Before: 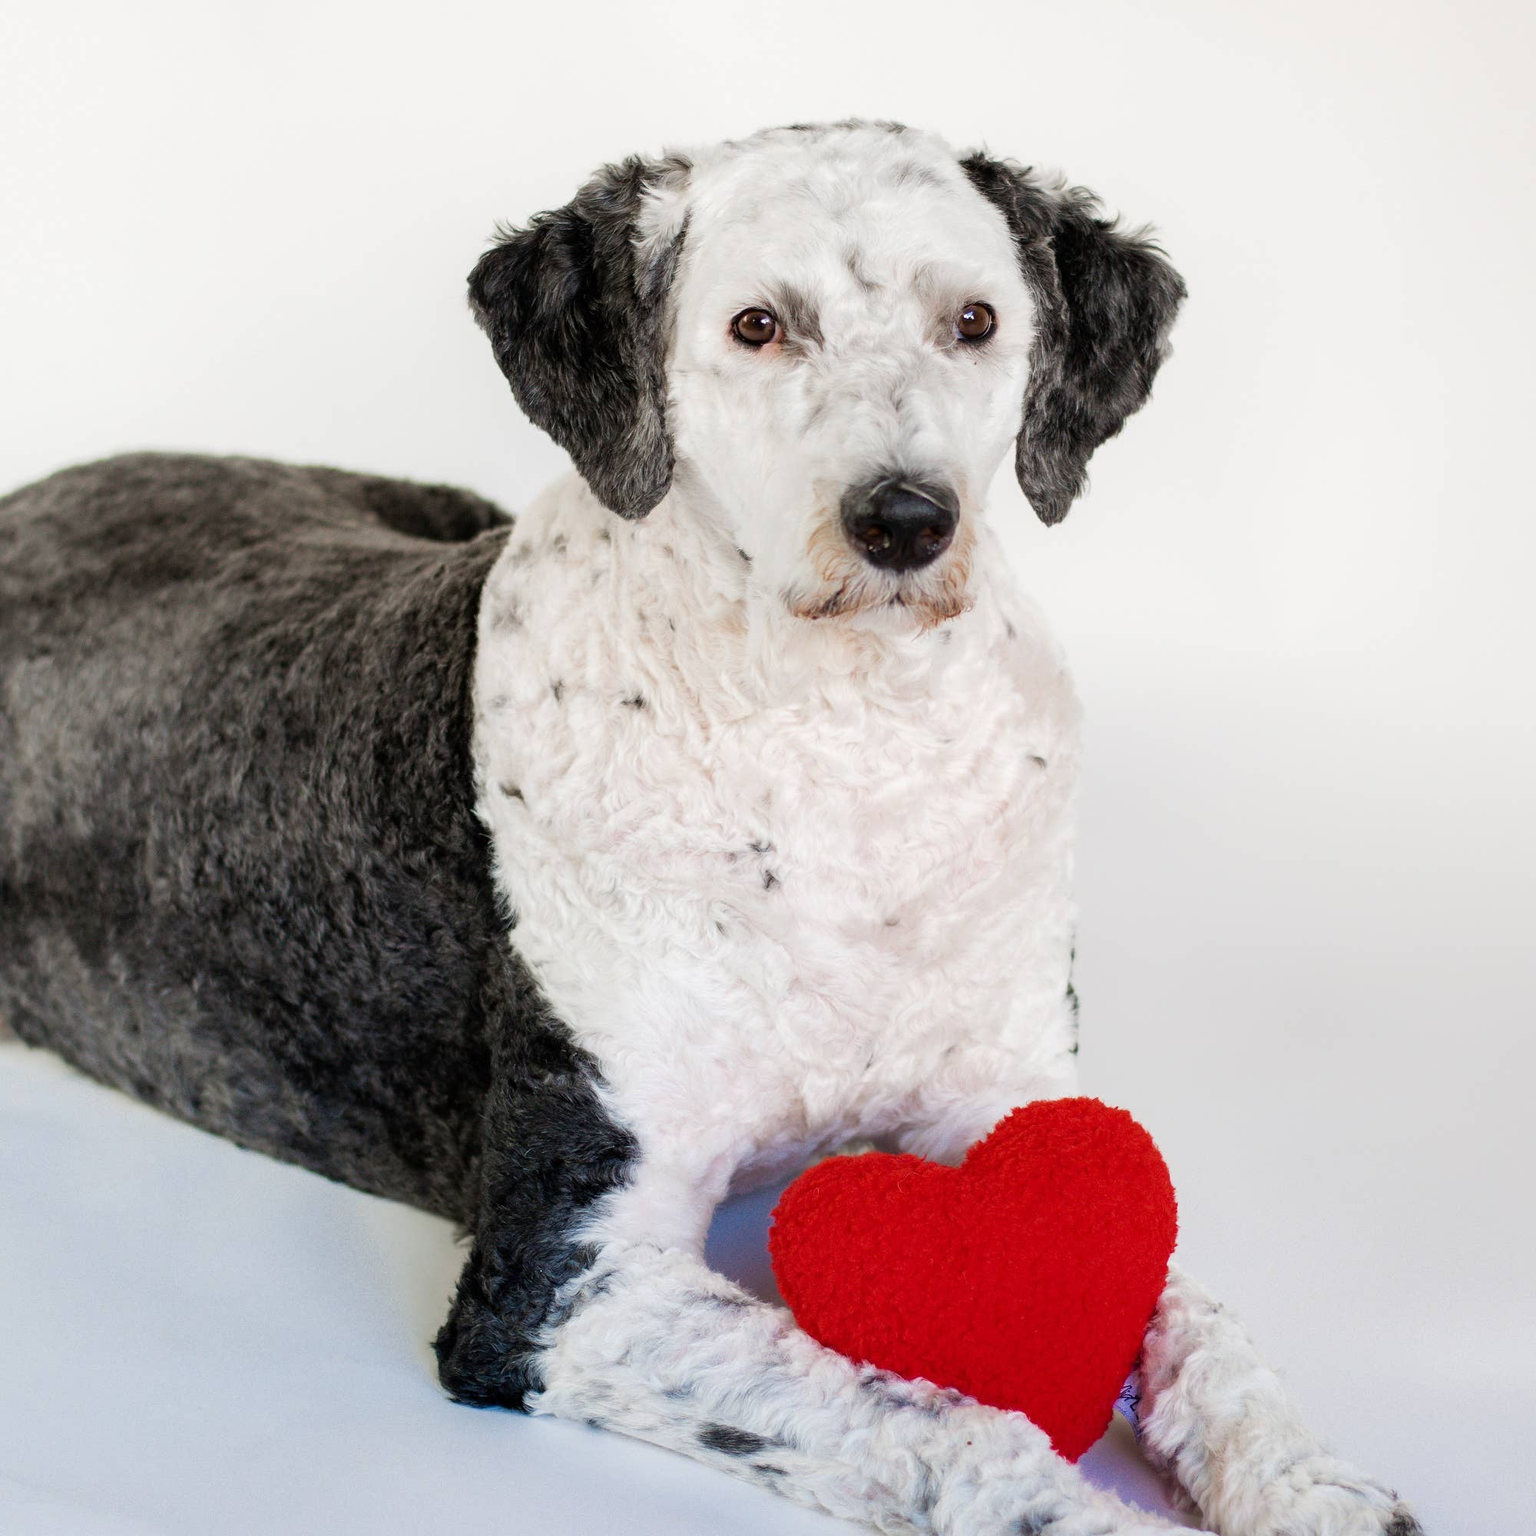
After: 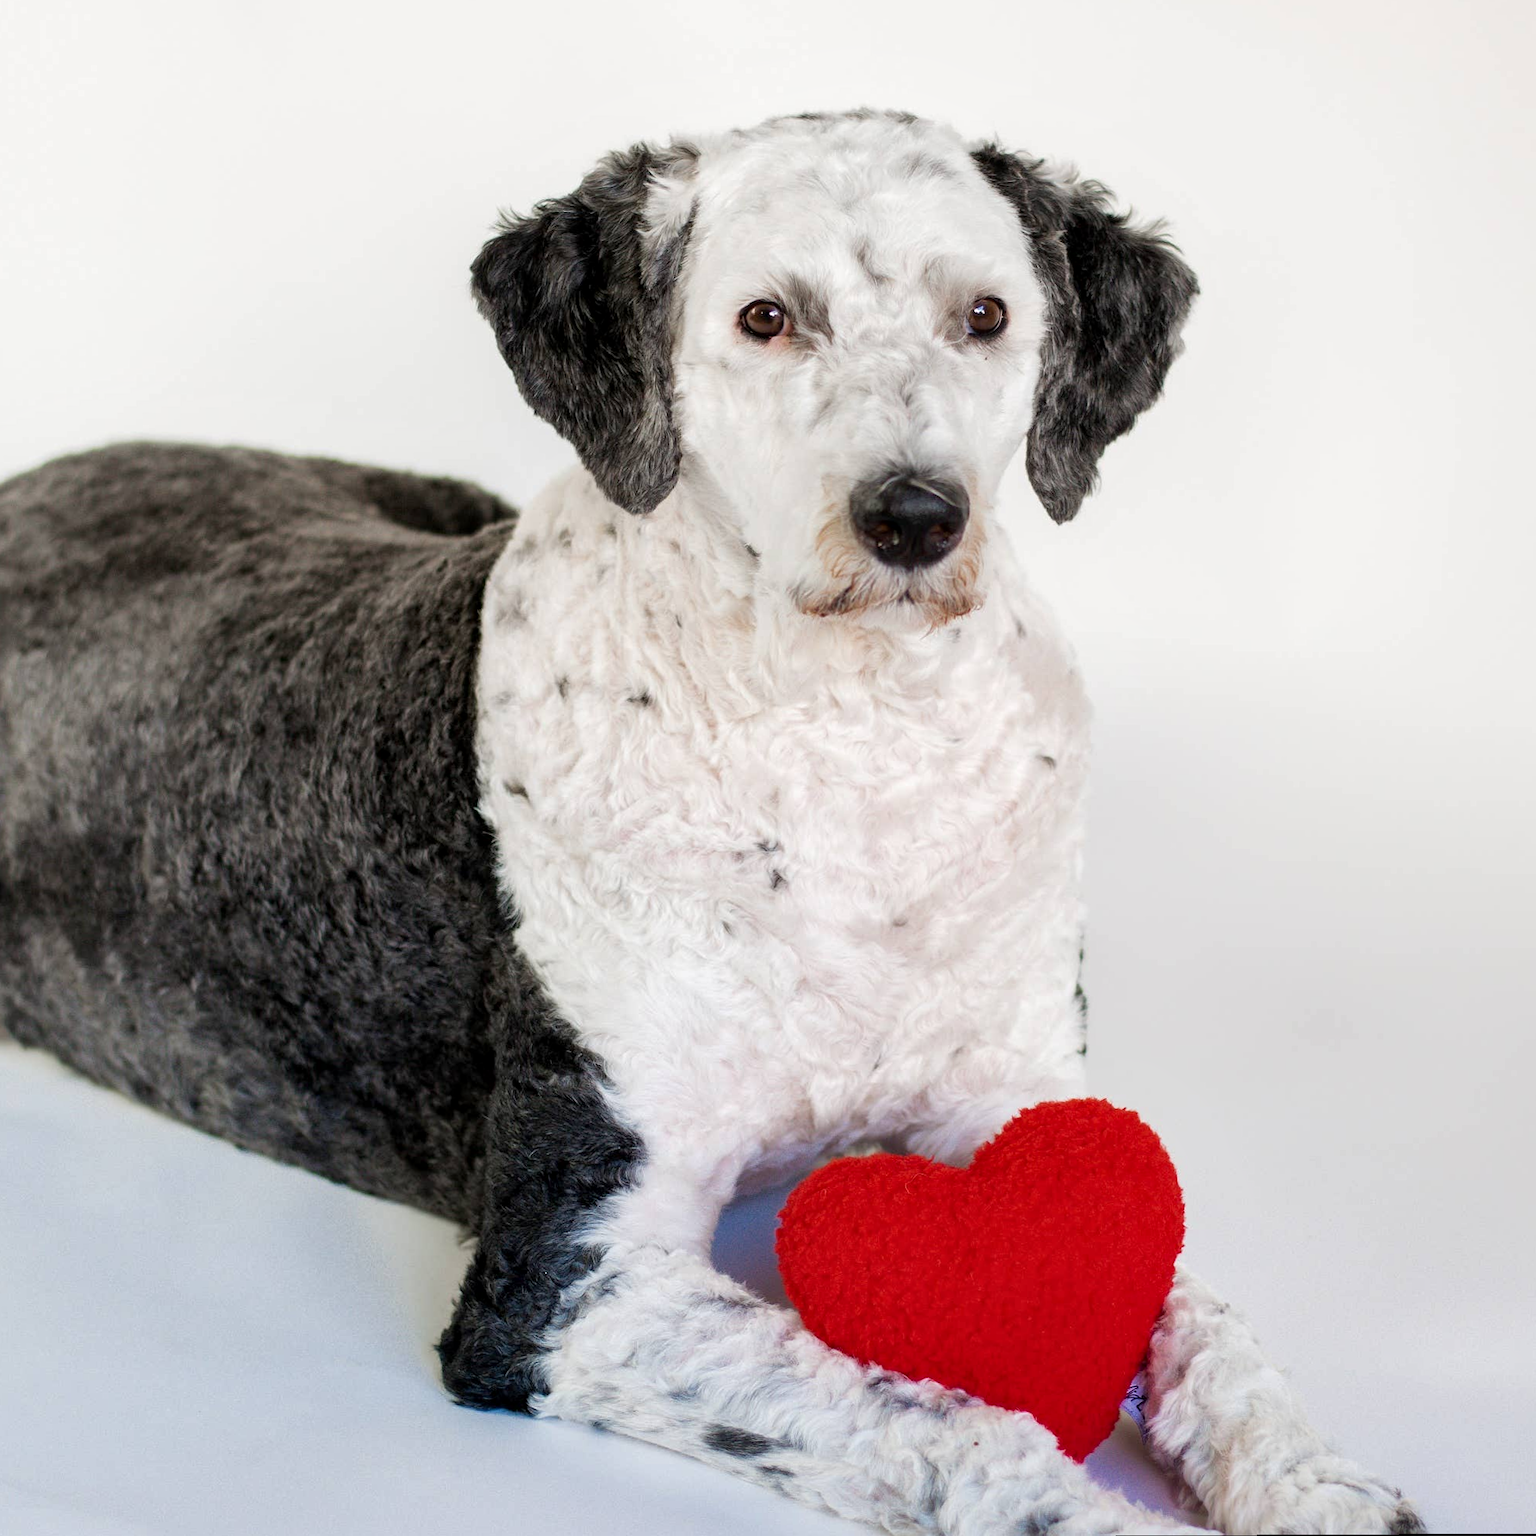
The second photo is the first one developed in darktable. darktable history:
local contrast: mode bilateral grid, contrast 20, coarseness 50, detail 120%, midtone range 0.2
rotate and perspective: rotation 0.174°, lens shift (vertical) 0.013, lens shift (horizontal) 0.019, shear 0.001, automatic cropping original format, crop left 0.007, crop right 0.991, crop top 0.016, crop bottom 0.997
